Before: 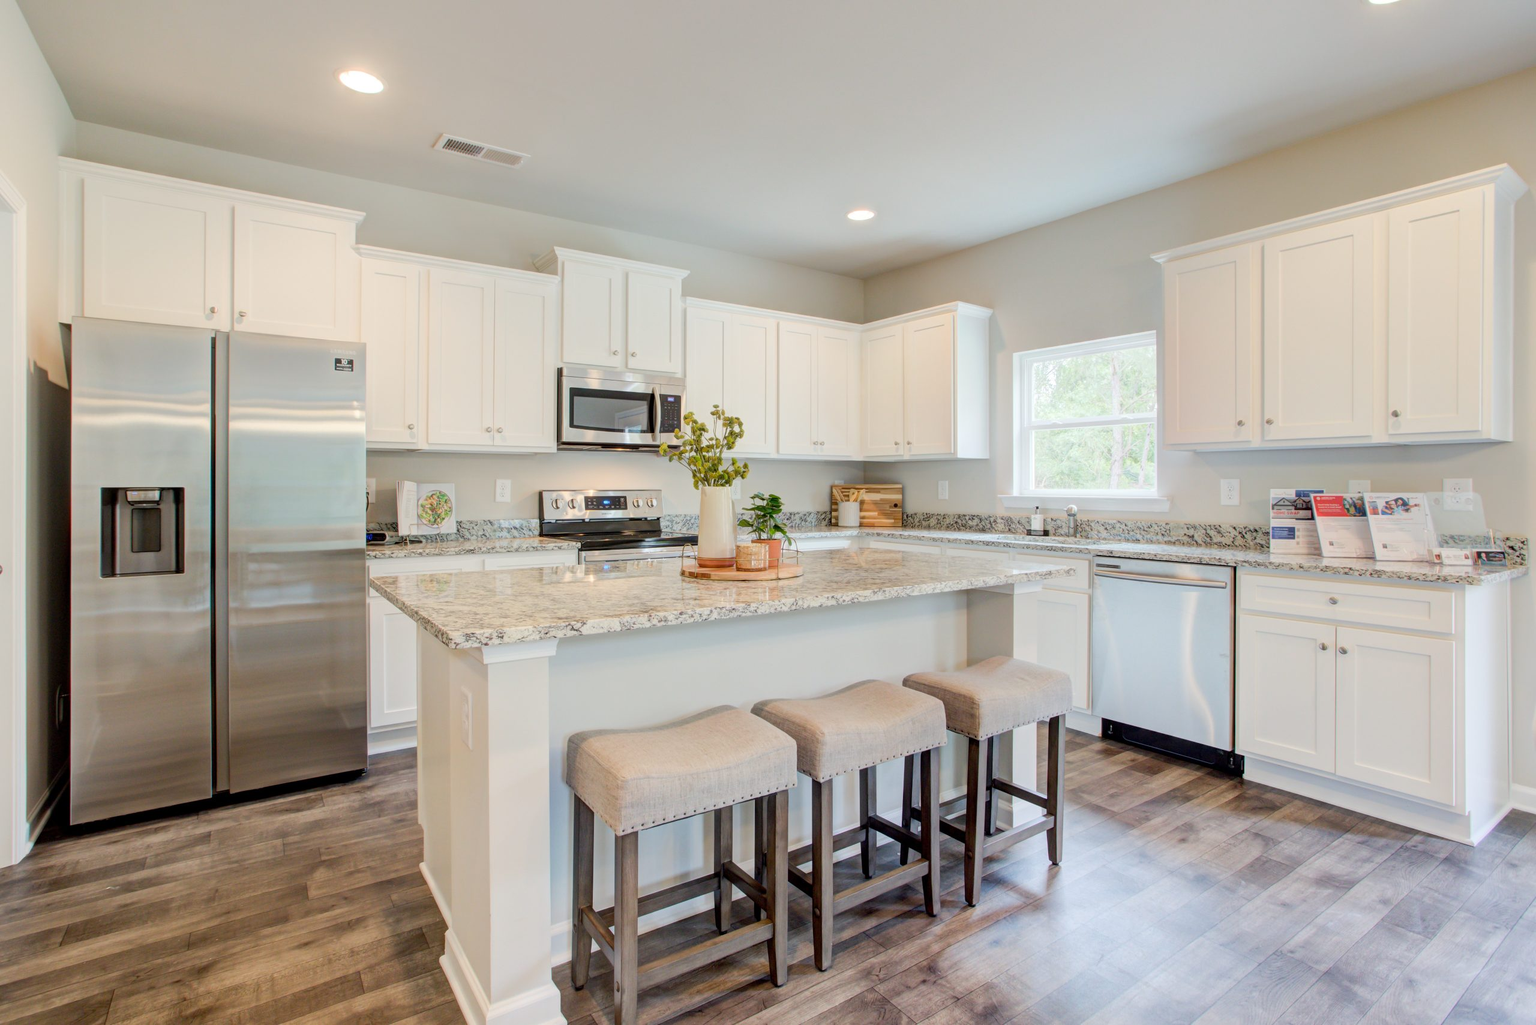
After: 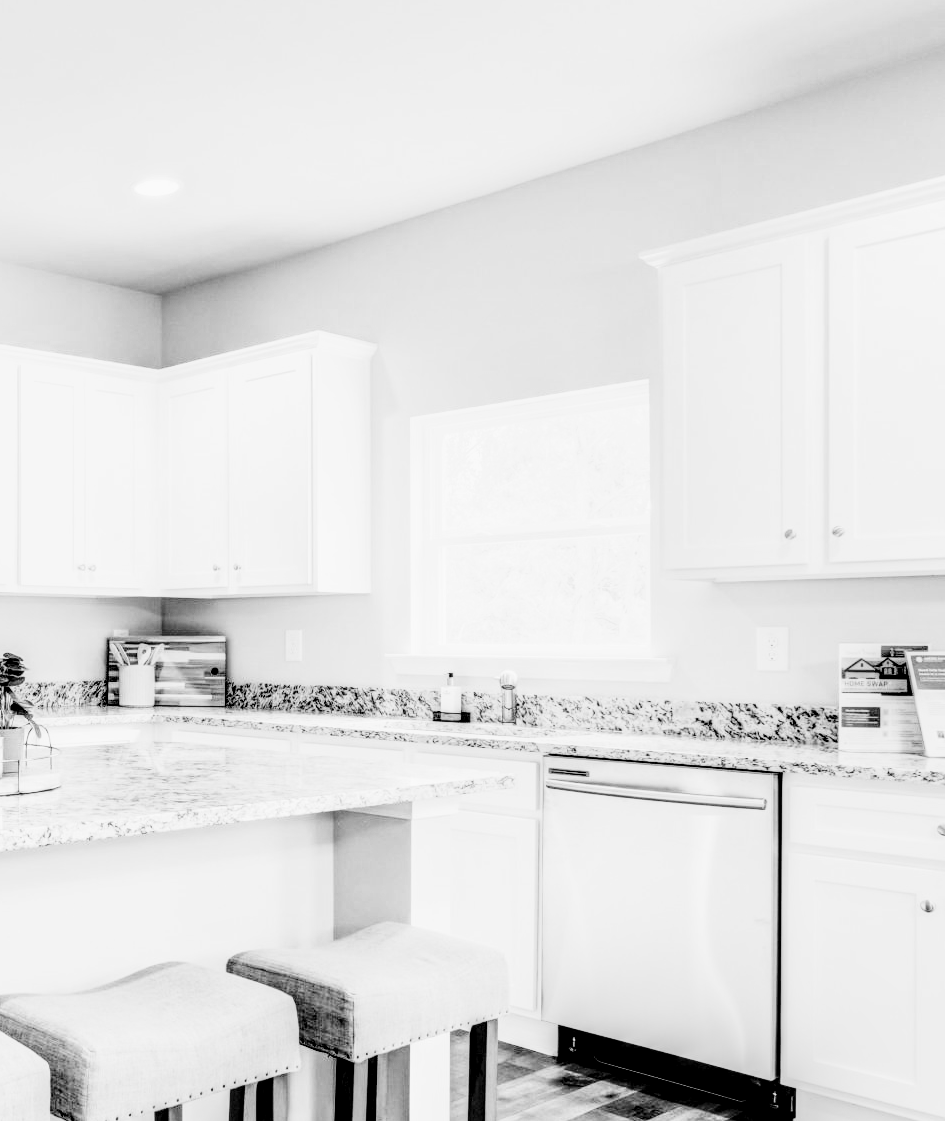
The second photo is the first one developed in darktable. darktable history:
tone equalizer: -8 EV -0.417 EV, -7 EV -0.389 EV, -6 EV -0.333 EV, -5 EV -0.222 EV, -3 EV 0.222 EV, -2 EV 0.333 EV, -1 EV 0.389 EV, +0 EV 0.417 EV, edges refinement/feathering 500, mask exposure compensation -1.57 EV, preserve details no
color zones: curves: ch0 [(0.224, 0.526) (0.75, 0.5)]; ch1 [(0.055, 0.526) (0.224, 0.761) (0.377, 0.526) (0.75, 0.5)]
white balance: red 0.984, blue 1.059
local contrast: detail 203%
crop and rotate: left 49.936%, top 10.094%, right 13.136%, bottom 24.256%
tone curve: curves: ch0 [(0, 0.006) (0.184, 0.172) (0.405, 0.46) (0.456, 0.528) (0.634, 0.728) (0.877, 0.89) (0.984, 0.935)]; ch1 [(0, 0) (0.443, 0.43) (0.492, 0.495) (0.566, 0.582) (0.595, 0.606) (0.608, 0.609) (0.65, 0.677) (1, 1)]; ch2 [(0, 0) (0.33, 0.301) (0.421, 0.443) (0.447, 0.489) (0.492, 0.495) (0.537, 0.583) (0.586, 0.591) (0.663, 0.686) (1, 1)], color space Lab, independent channels, preserve colors none
monochrome: on, module defaults
base curve: curves: ch0 [(0, 0) (0.036, 0.037) (0.121, 0.228) (0.46, 0.76) (0.859, 0.983) (1, 1)], preserve colors none
